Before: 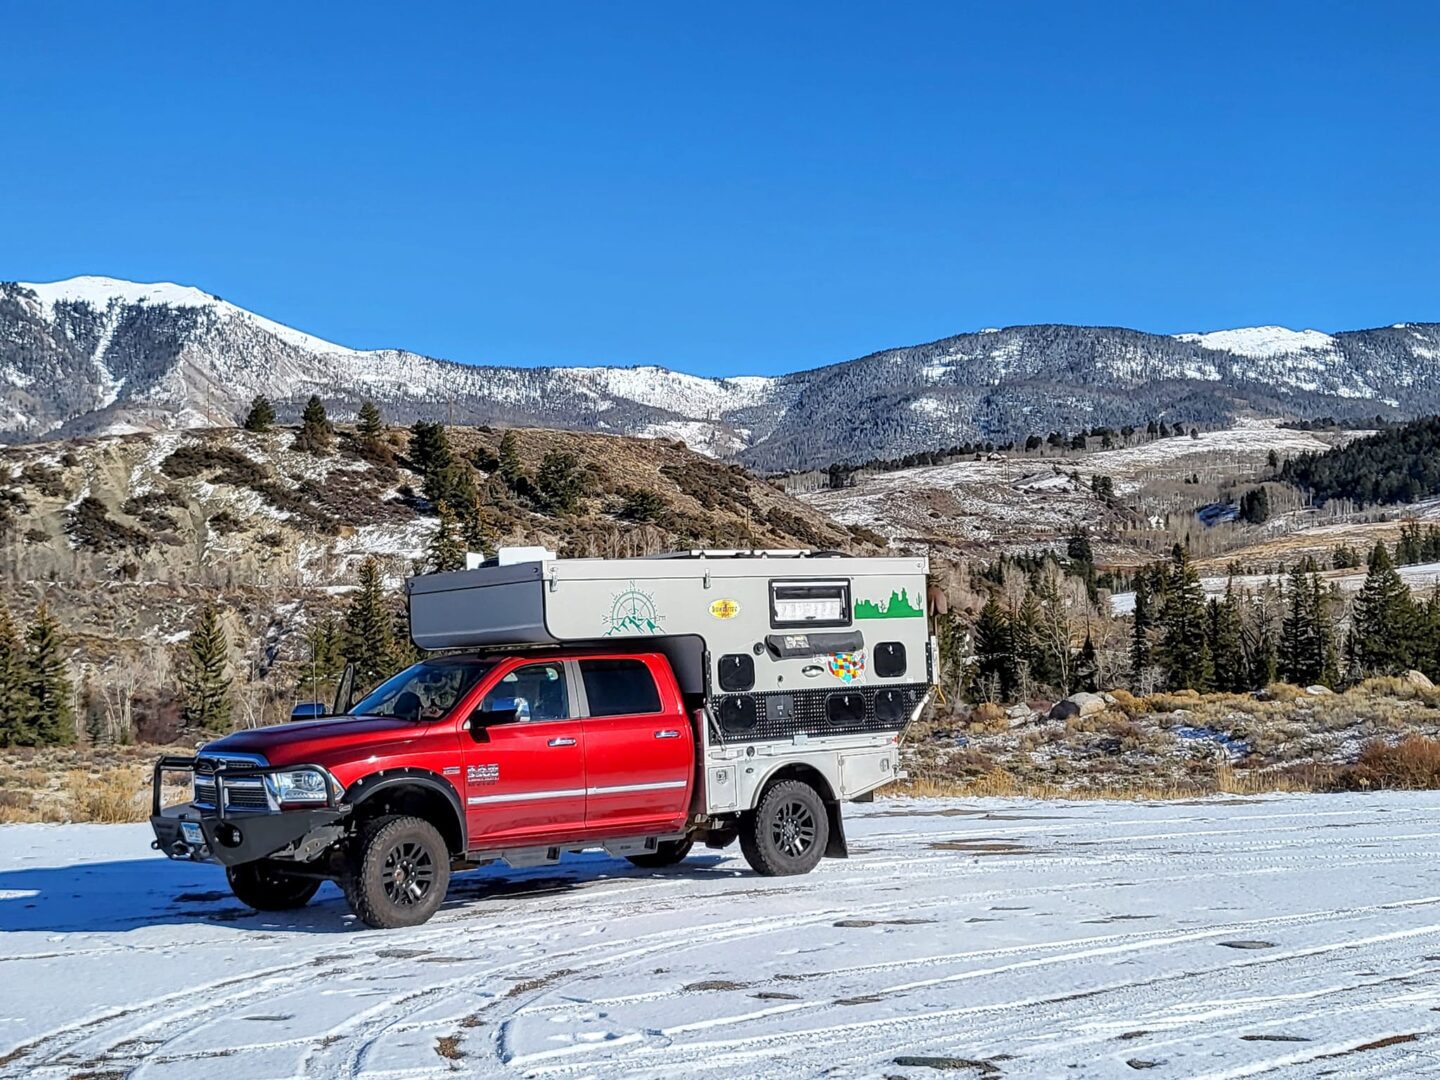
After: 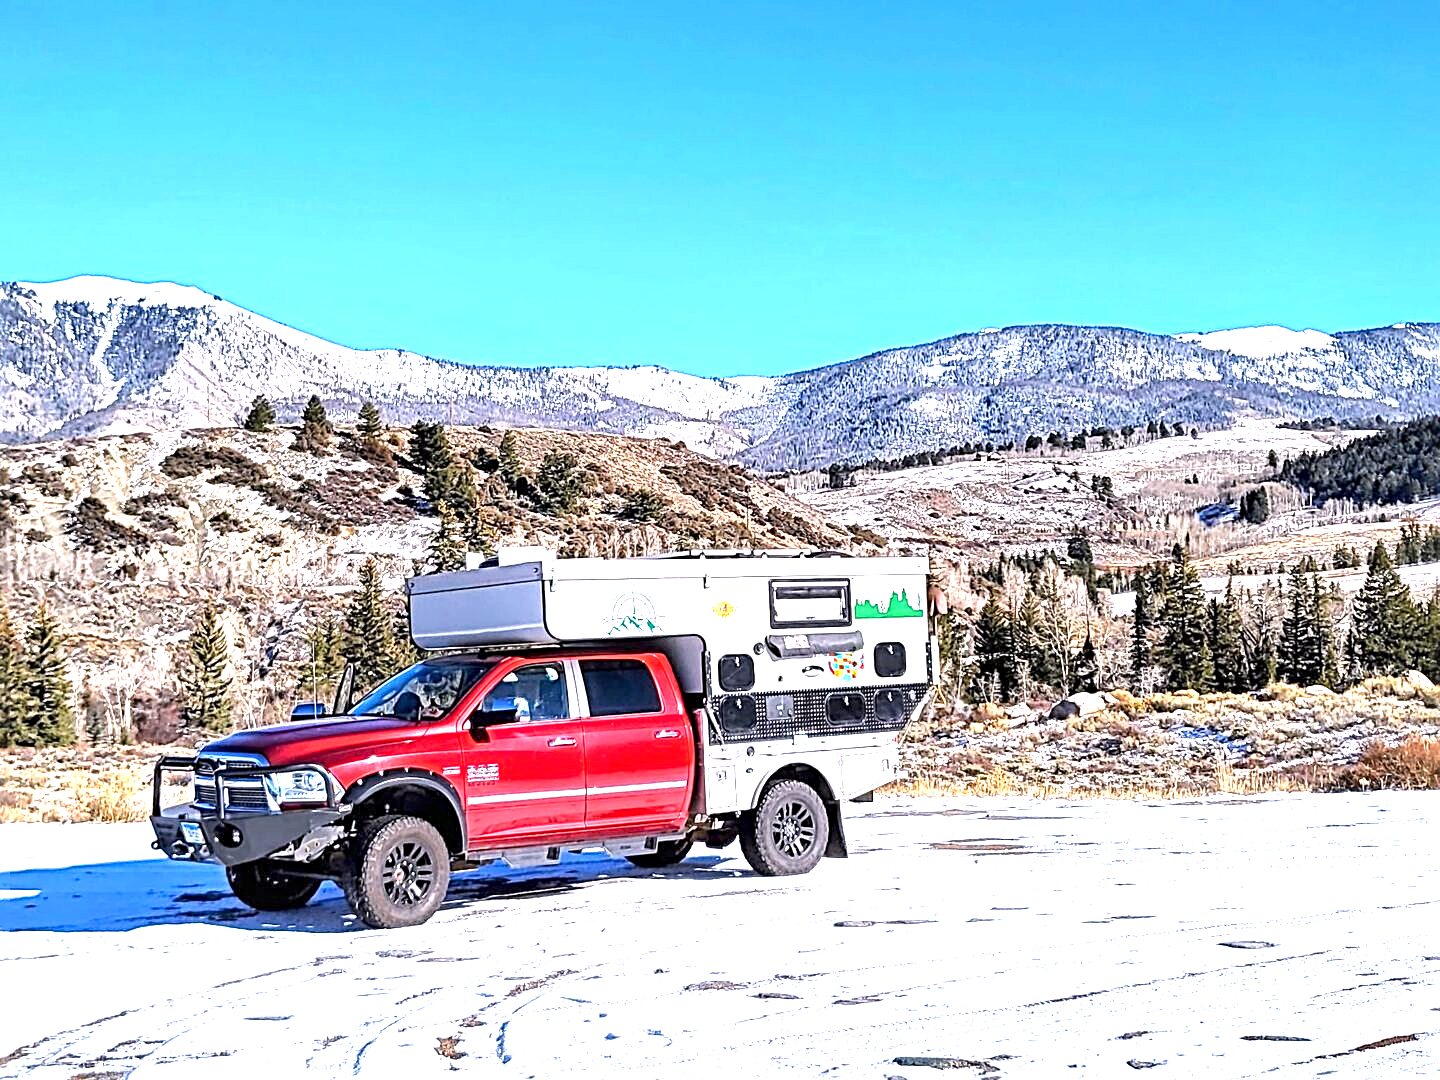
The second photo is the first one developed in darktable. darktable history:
sharpen: radius 4
white balance: red 1.05, blue 1.072
exposure: black level correction 0, exposure 1.6 EV, compensate exposure bias true, compensate highlight preservation false
